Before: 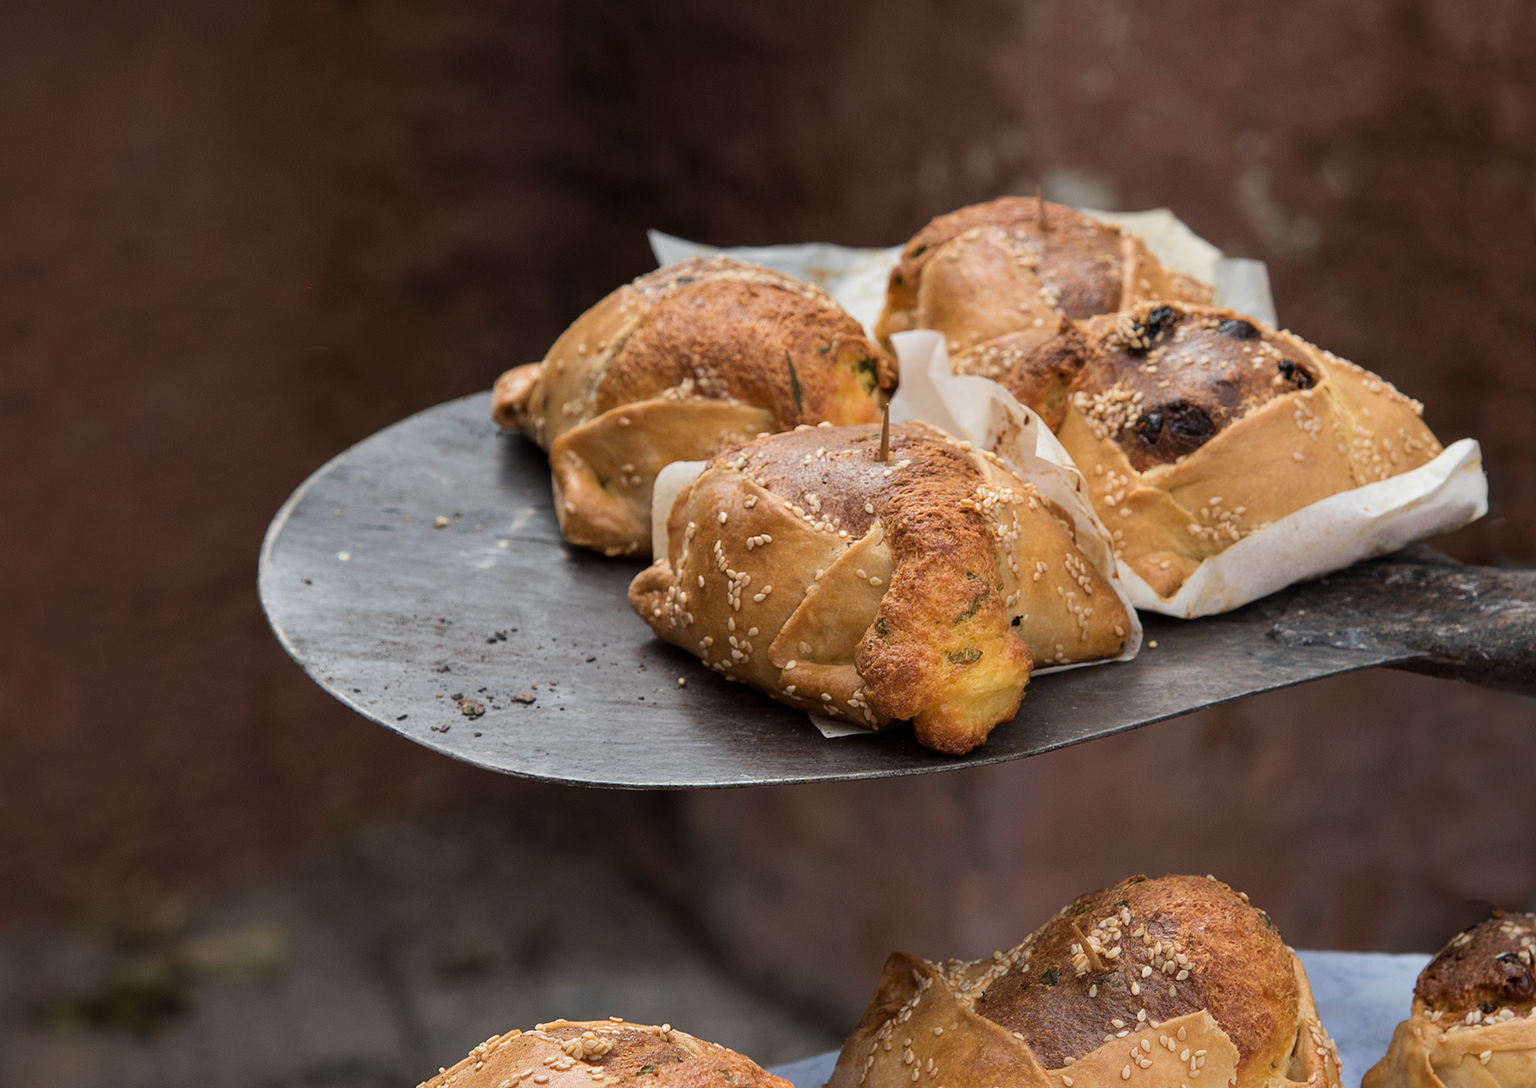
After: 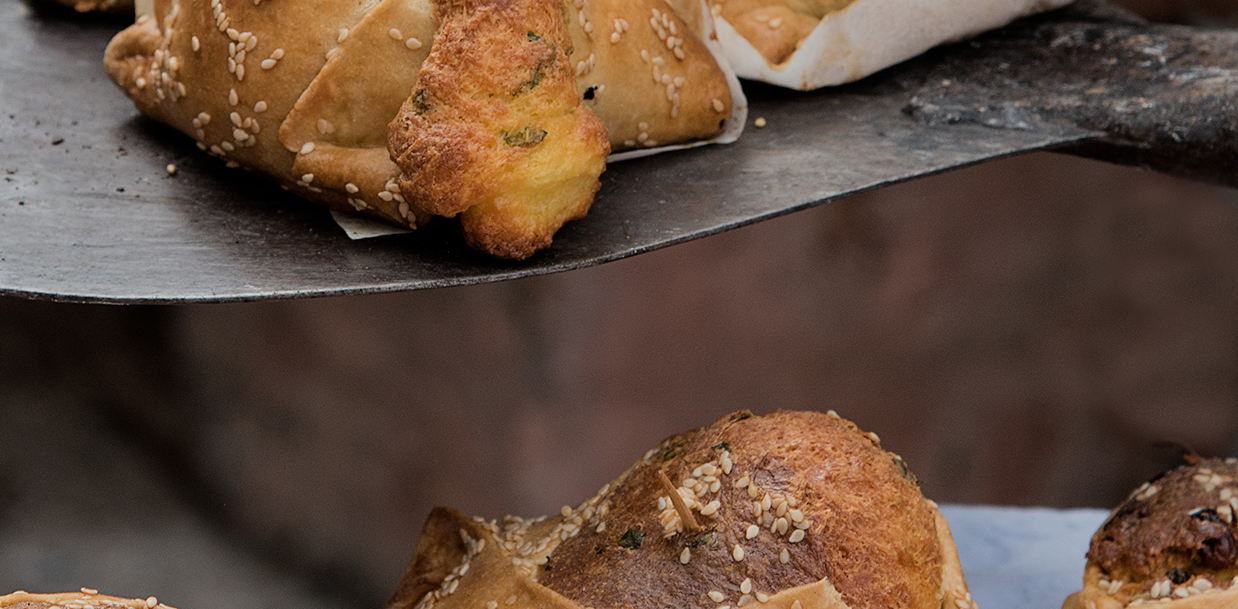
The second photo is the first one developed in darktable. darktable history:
filmic rgb: hardness 4.17
crop and rotate: left 35.509%, top 50.238%, bottom 4.934%
